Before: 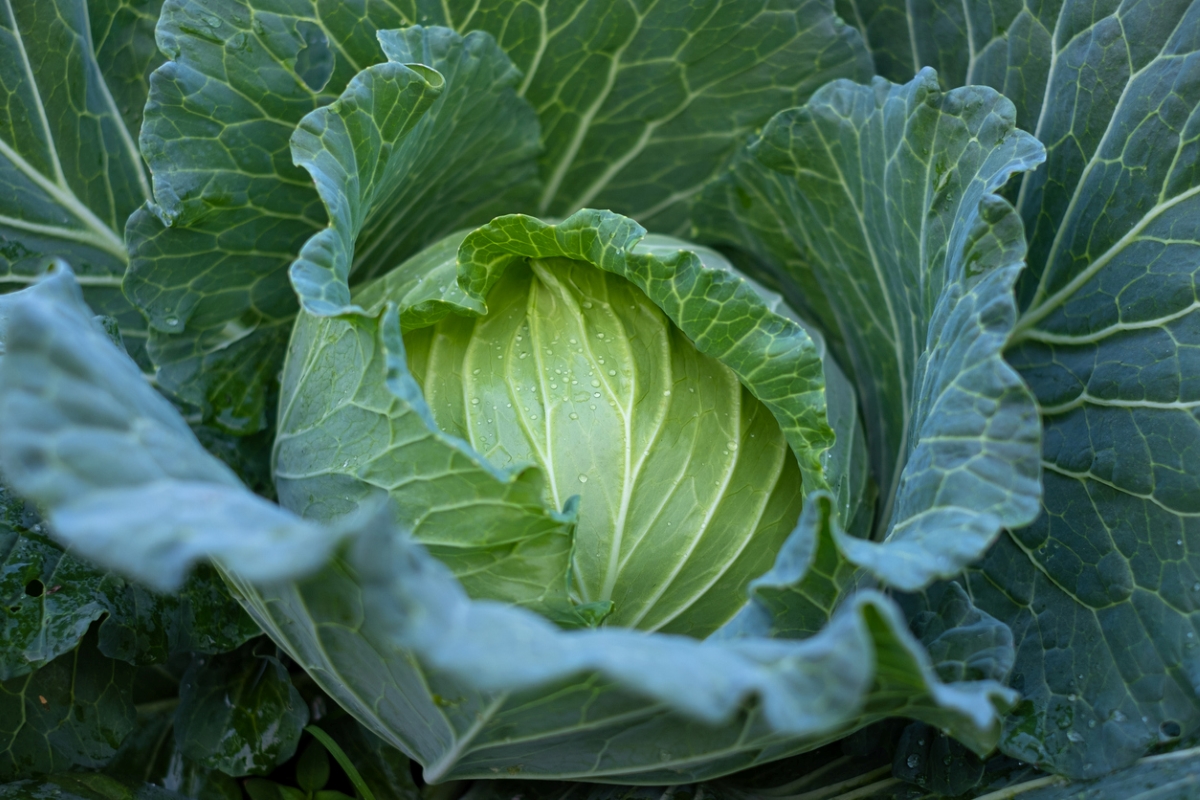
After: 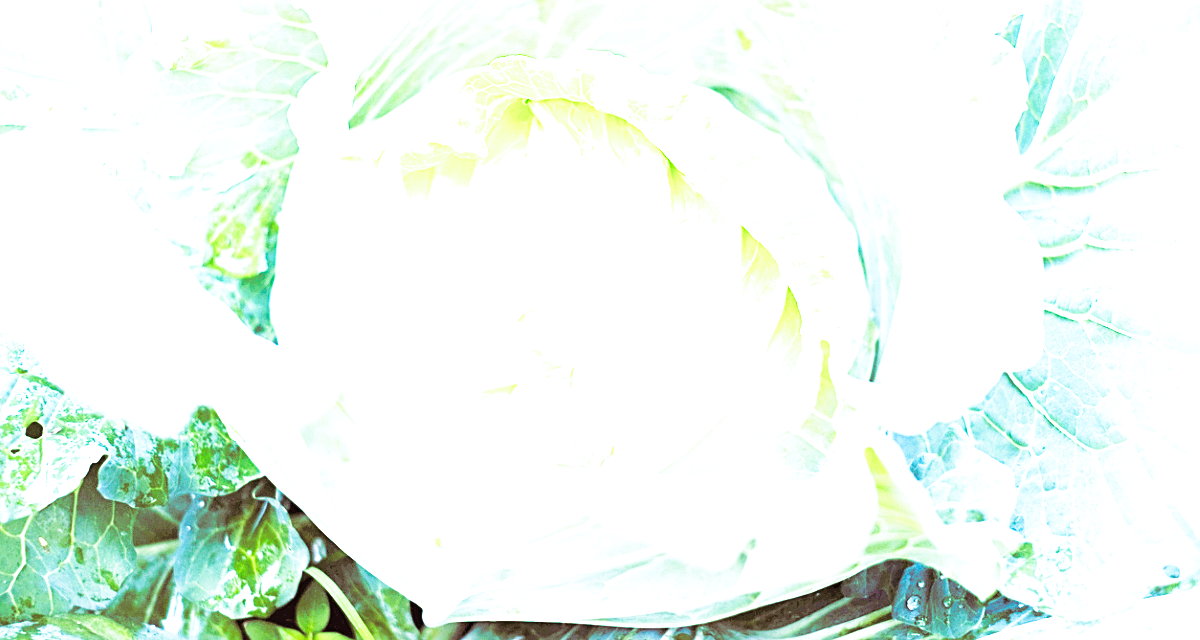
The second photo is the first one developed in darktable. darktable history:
white balance: red 0.948, green 1.02, blue 1.176
crop and rotate: top 19.998%
exposure: black level correction 0, exposure 4 EV, compensate exposure bias true, compensate highlight preservation false
color correction: highlights a* -0.772, highlights b* -8.92
split-toning: on, module defaults
sharpen: on, module defaults
base curve: curves: ch0 [(0, 0) (0.007, 0.004) (0.027, 0.03) (0.046, 0.07) (0.207, 0.54) (0.442, 0.872) (0.673, 0.972) (1, 1)], preserve colors none
contrast equalizer: octaves 7, y [[0.6 ×6], [0.55 ×6], [0 ×6], [0 ×6], [0 ×6]], mix -0.3
